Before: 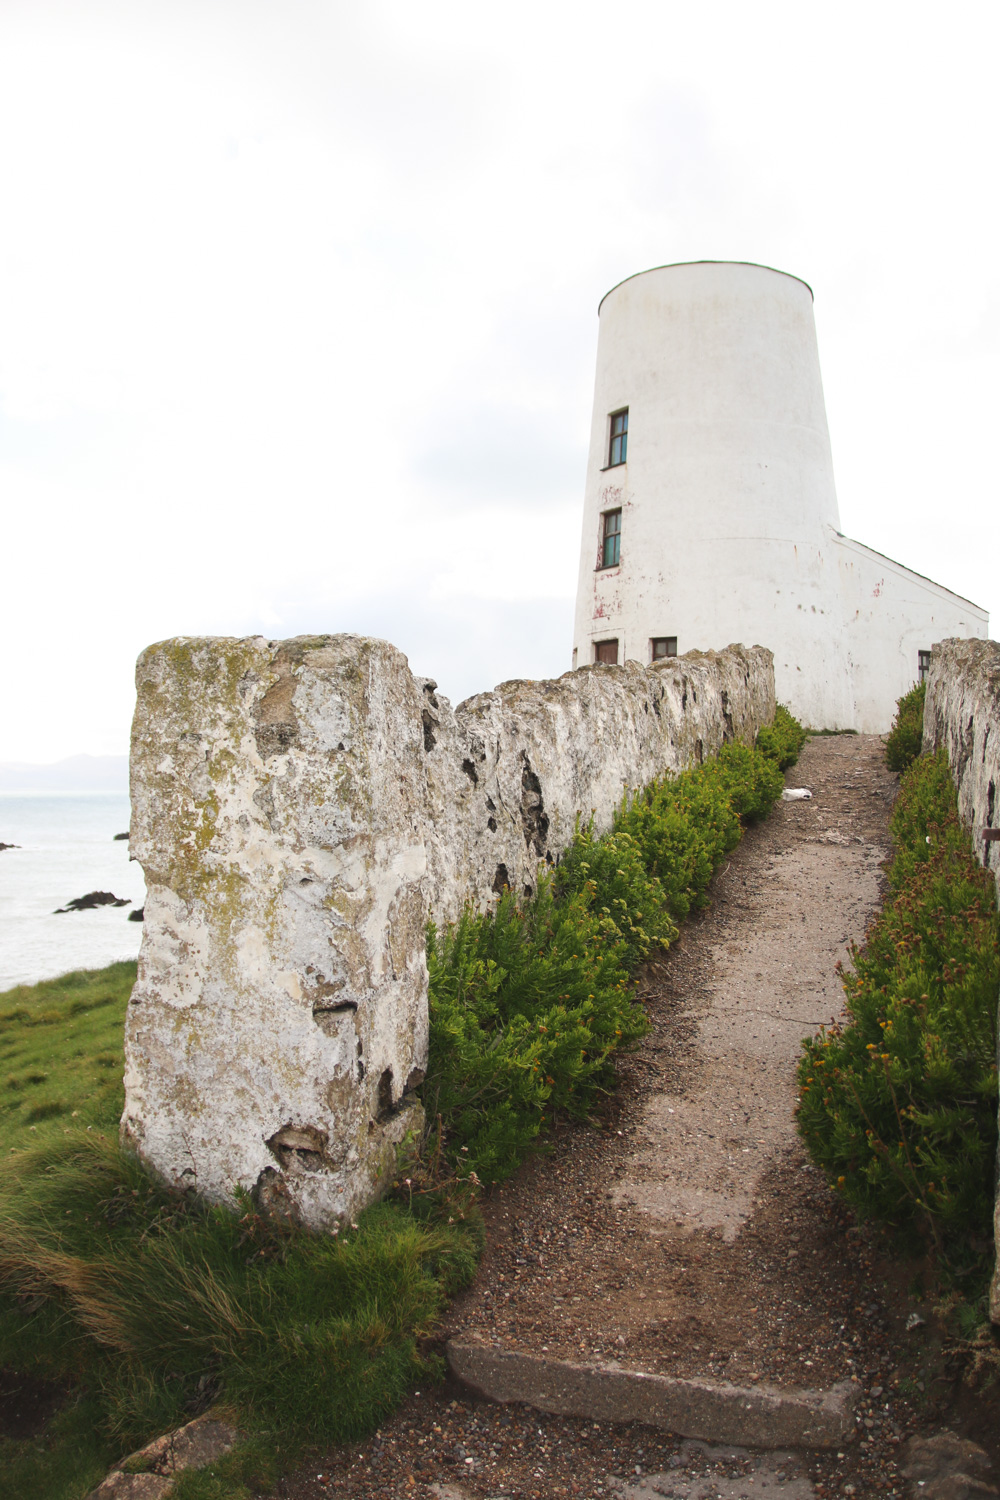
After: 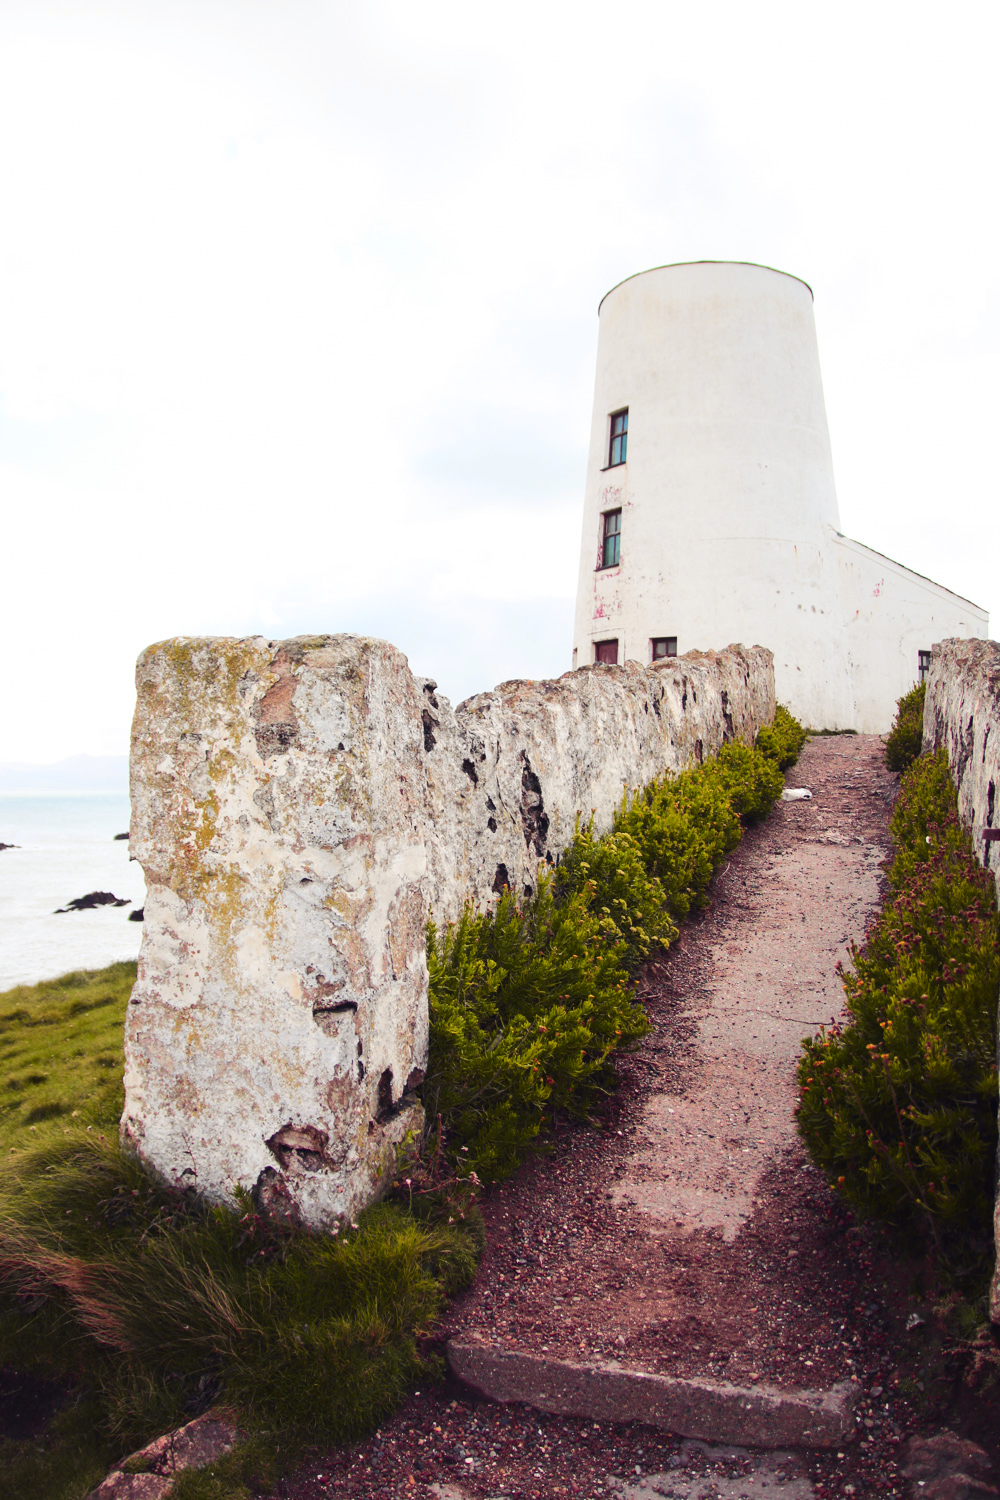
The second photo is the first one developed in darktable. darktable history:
color balance rgb: shadows lift › luminance -21.993%, shadows lift › chroma 9.088%, shadows lift › hue 283.76°, perceptual saturation grading › global saturation 0.663%, hue shift -13.26°
tone curve: curves: ch0 [(0, 0) (0.126, 0.086) (0.338, 0.327) (0.494, 0.55) (0.703, 0.762) (1, 1)]; ch1 [(0, 0) (0.346, 0.324) (0.45, 0.431) (0.5, 0.5) (0.522, 0.517) (0.55, 0.578) (1, 1)]; ch2 [(0, 0) (0.44, 0.424) (0.501, 0.499) (0.554, 0.563) (0.622, 0.667) (0.707, 0.746) (1, 1)], color space Lab, independent channels, preserve colors none
